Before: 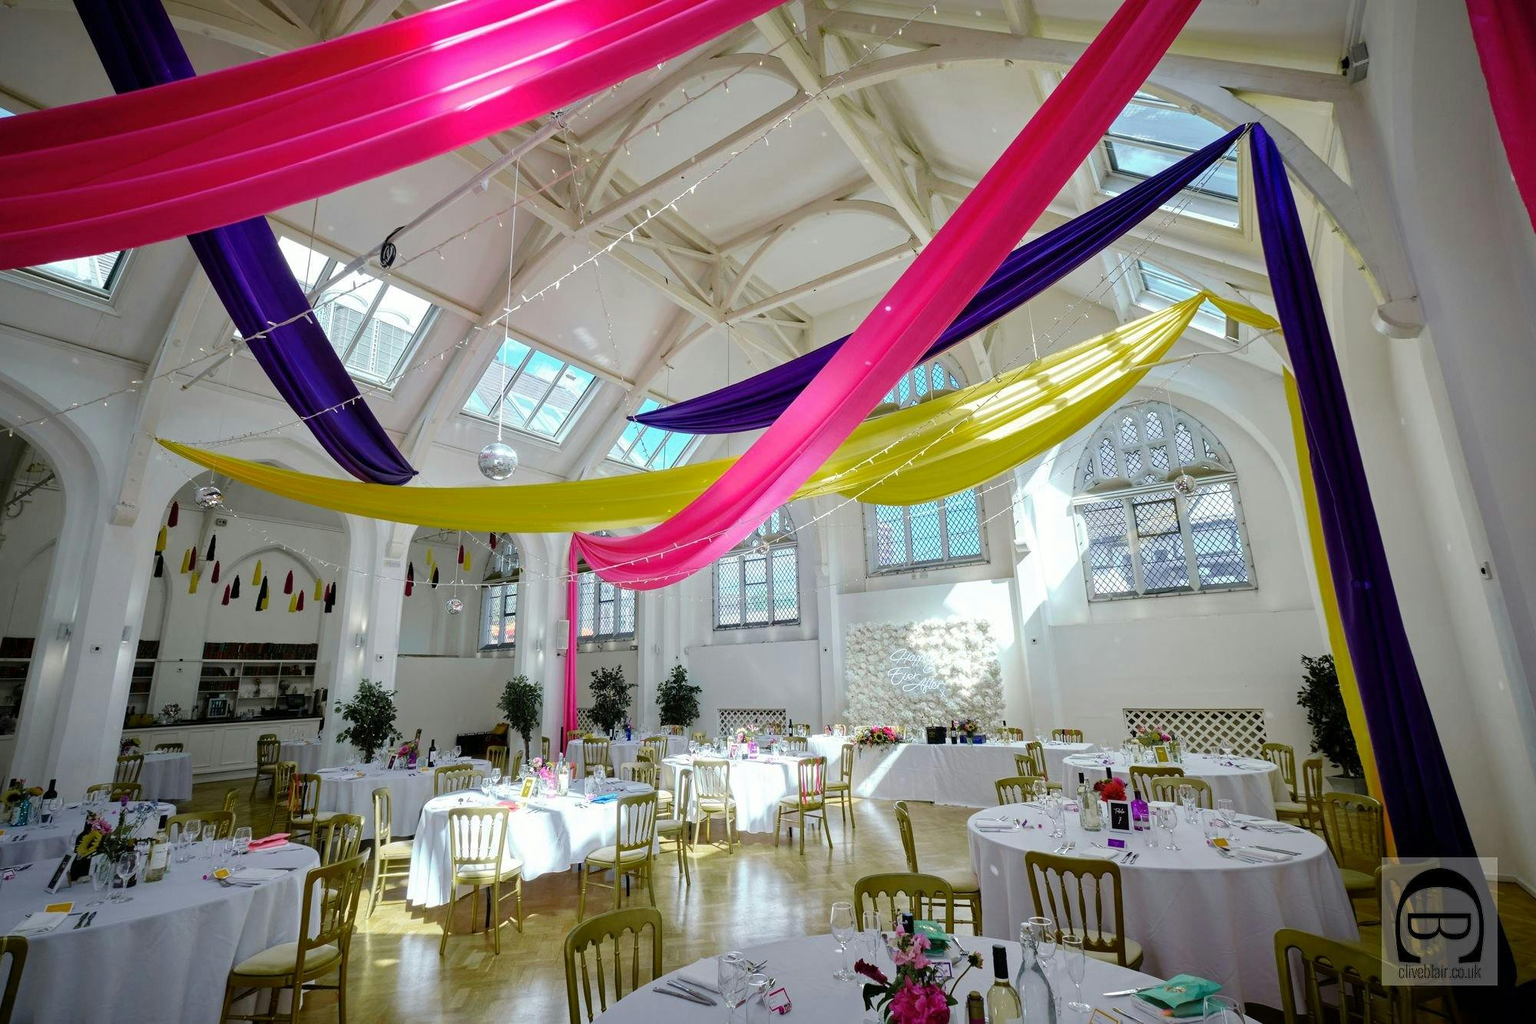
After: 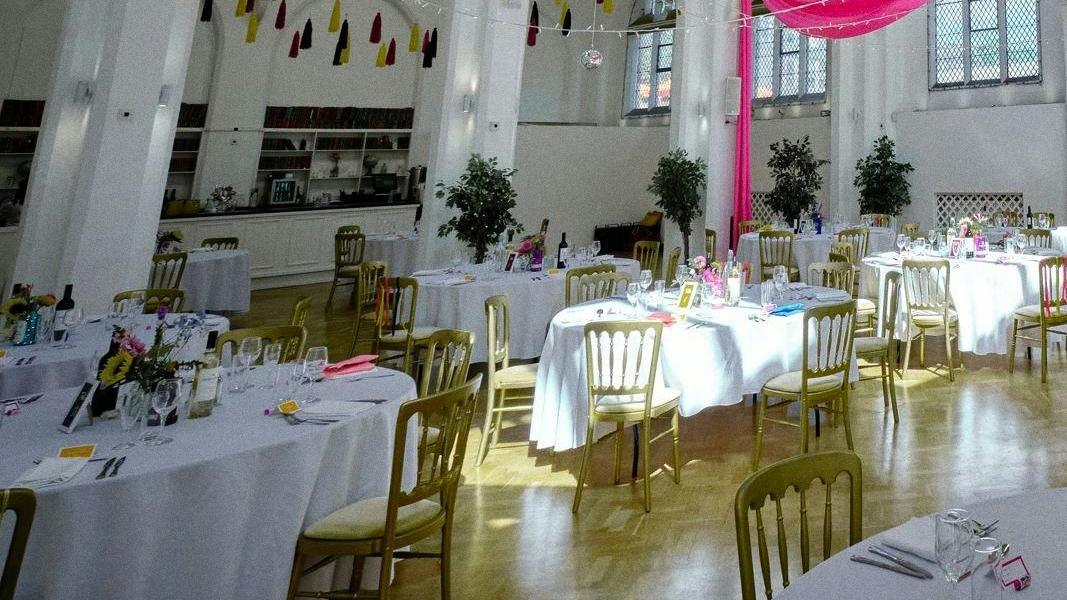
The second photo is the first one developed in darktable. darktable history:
crop and rotate: top 54.778%, right 46.61%, bottom 0.159%
grain: coarseness 0.47 ISO
shadows and highlights: radius 118.69, shadows 42.21, highlights -61.56, soften with gaussian
